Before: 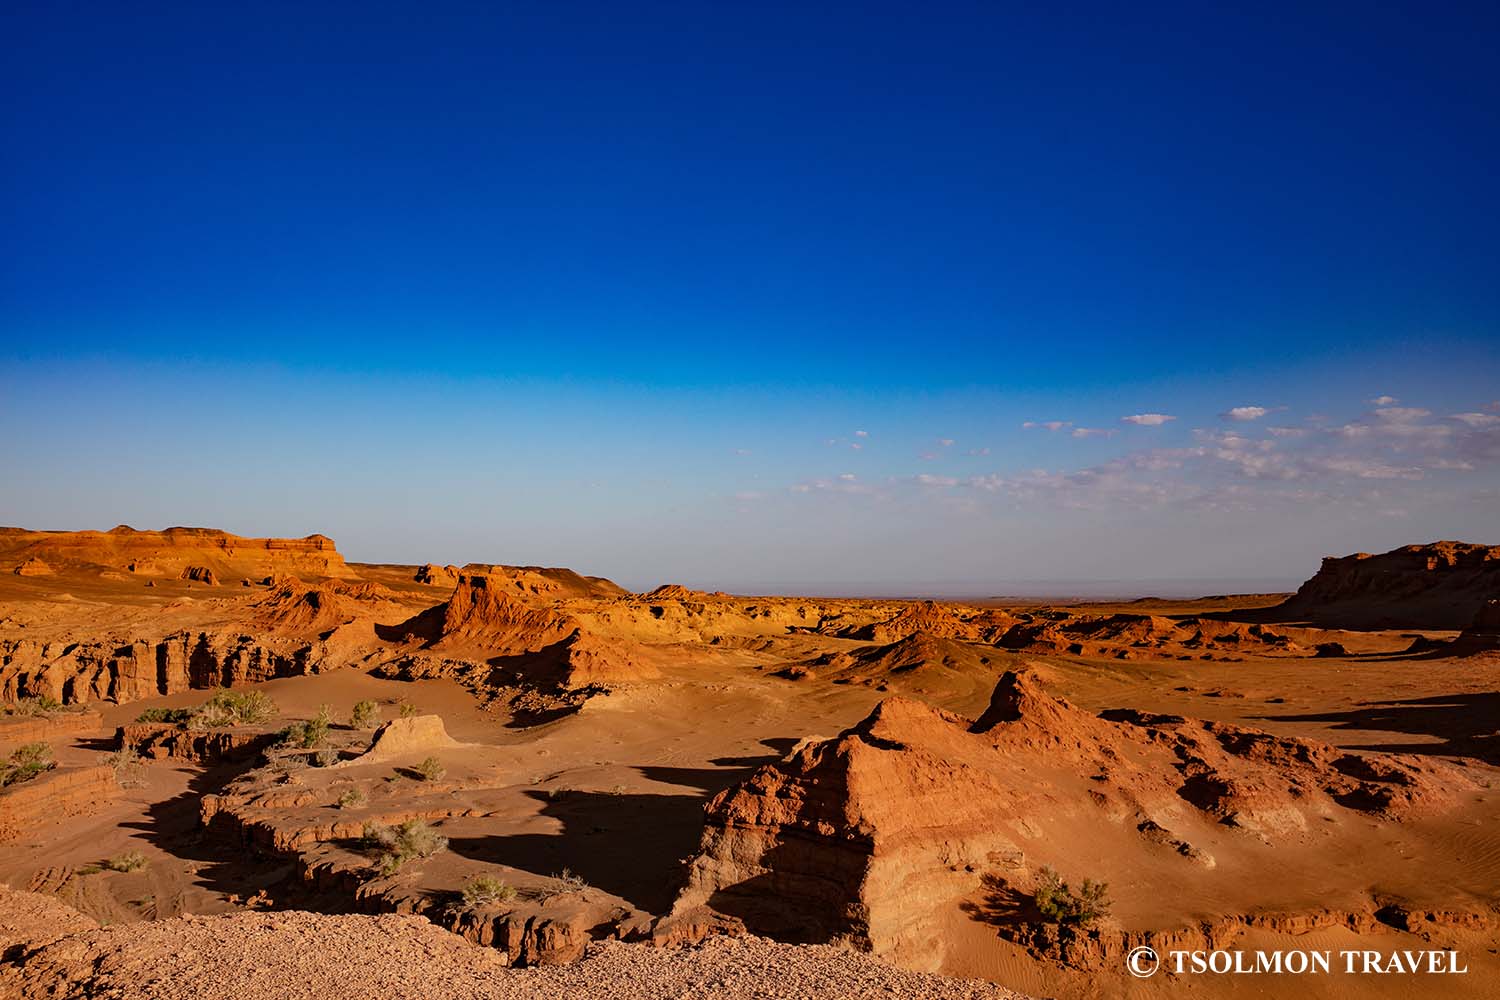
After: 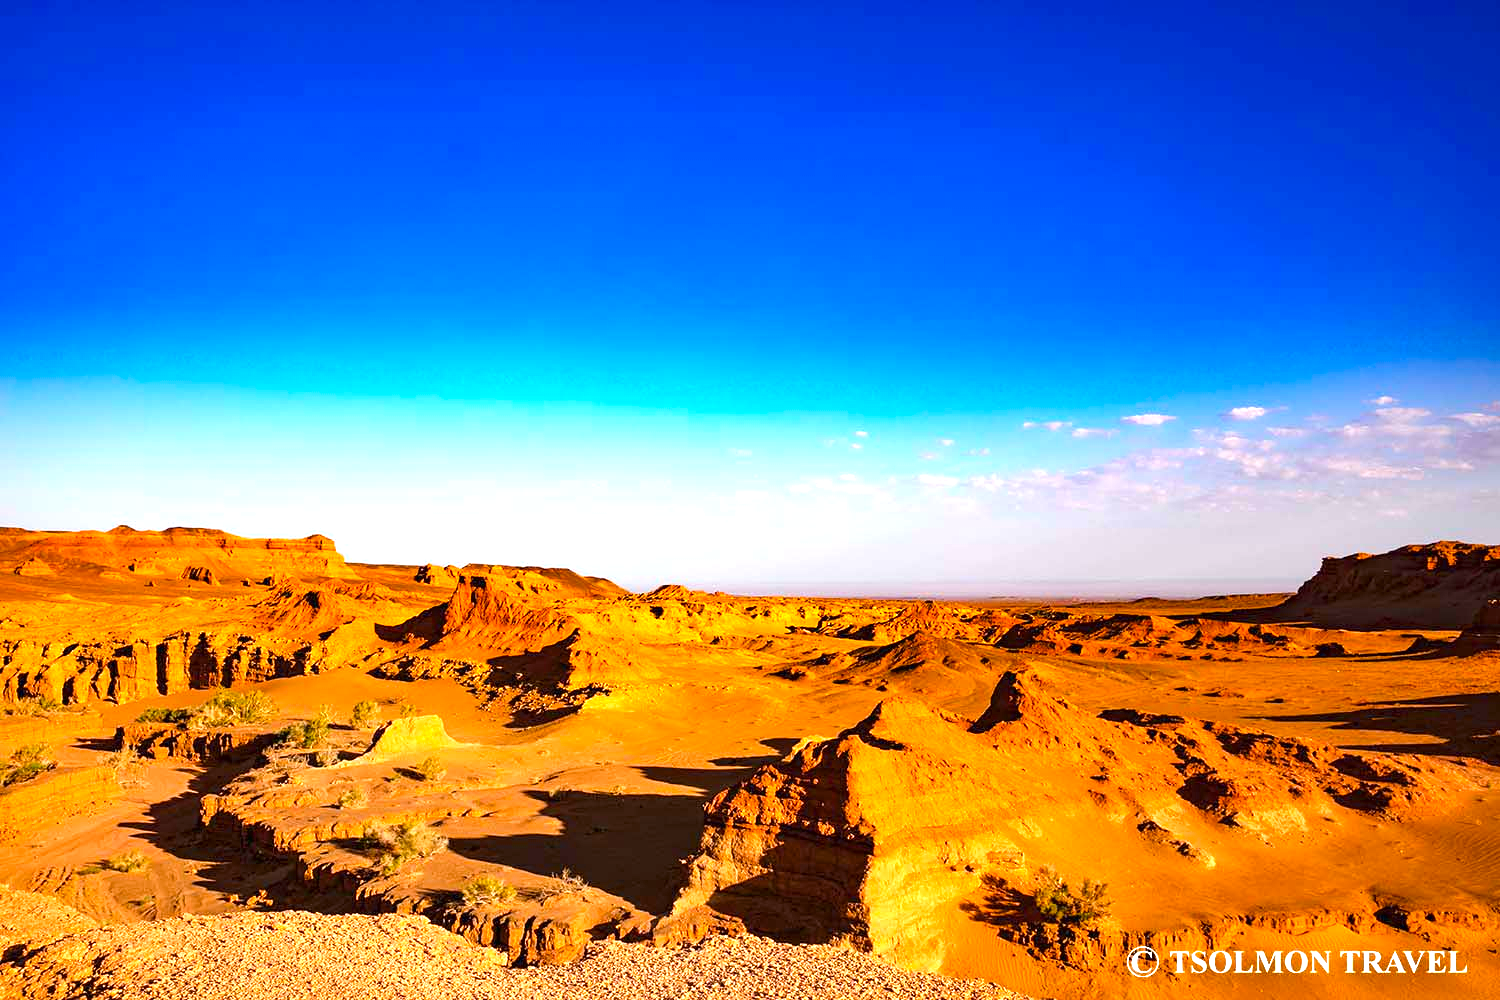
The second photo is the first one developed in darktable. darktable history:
exposure: black level correction 0, exposure 1.529 EV, compensate highlight preservation false
color balance rgb: perceptual saturation grading › global saturation 30.695%, global vibrance 9.46%
